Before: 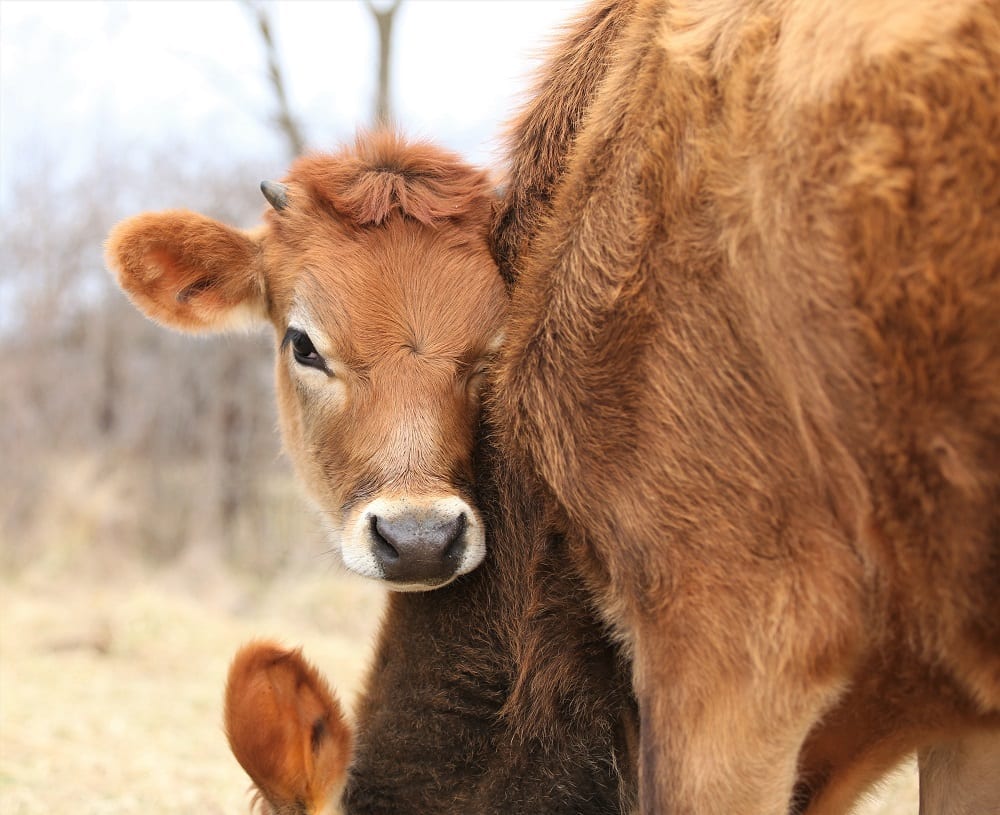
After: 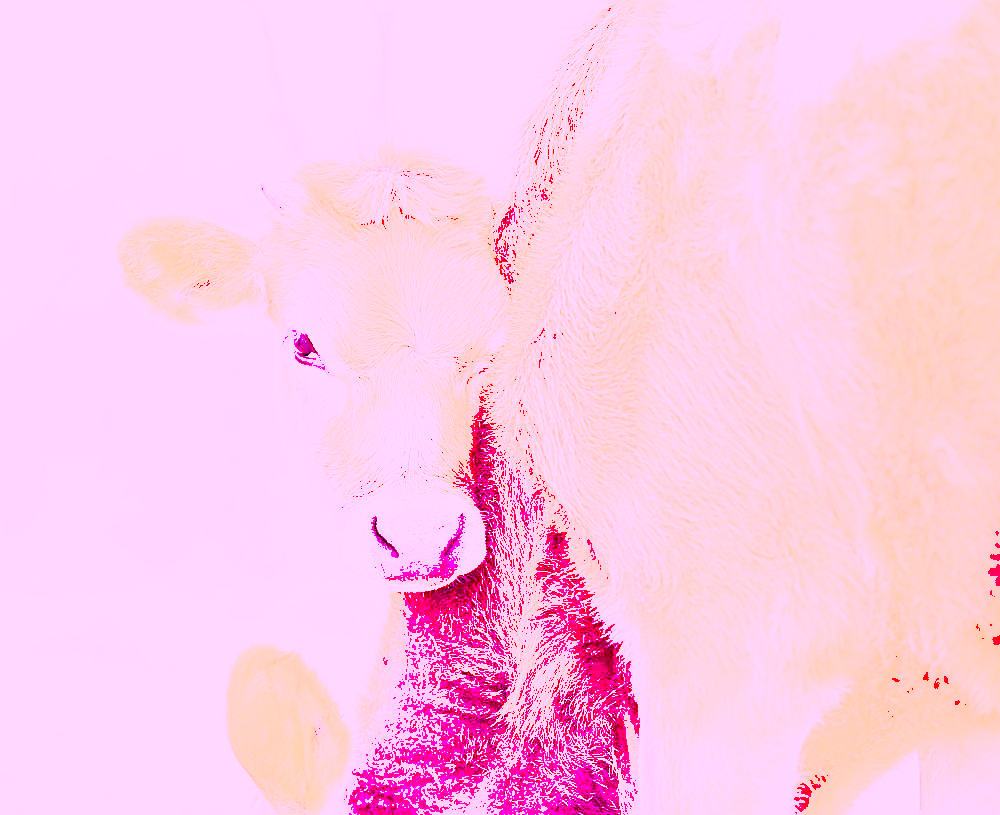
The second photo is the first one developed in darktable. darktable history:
contrast brightness saturation: contrast 0.19, brightness -0.24, saturation 0.11
shadows and highlights: on, module defaults
white balance: red 8, blue 8
sharpen: on, module defaults
color correction: saturation 0.85
